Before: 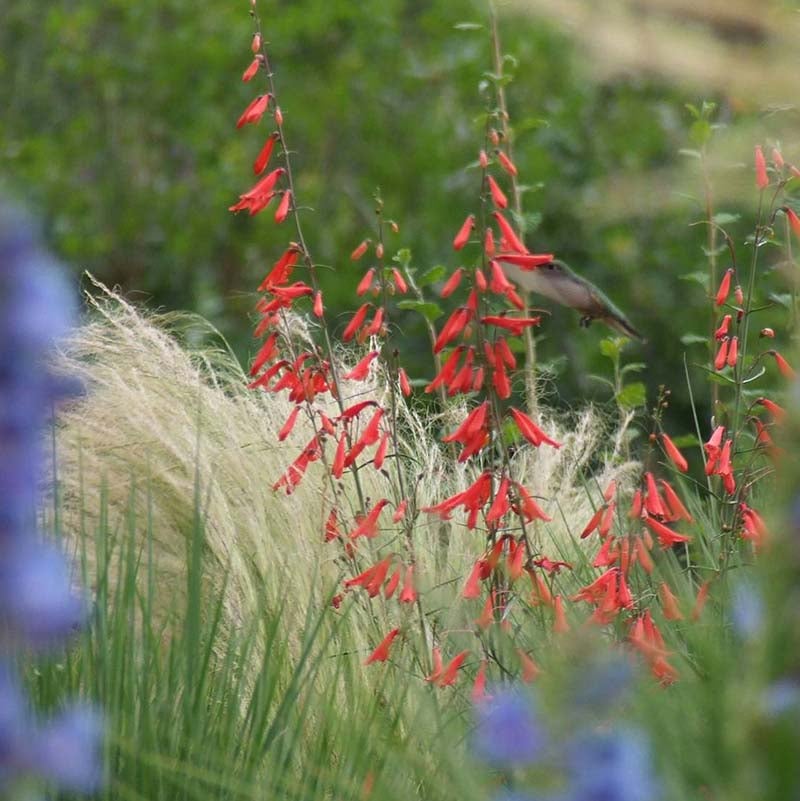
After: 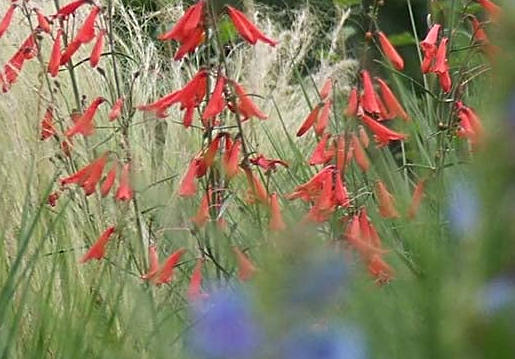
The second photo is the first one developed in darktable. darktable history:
sharpen: on, module defaults
crop and rotate: left 35.509%, top 50.238%, bottom 4.934%
